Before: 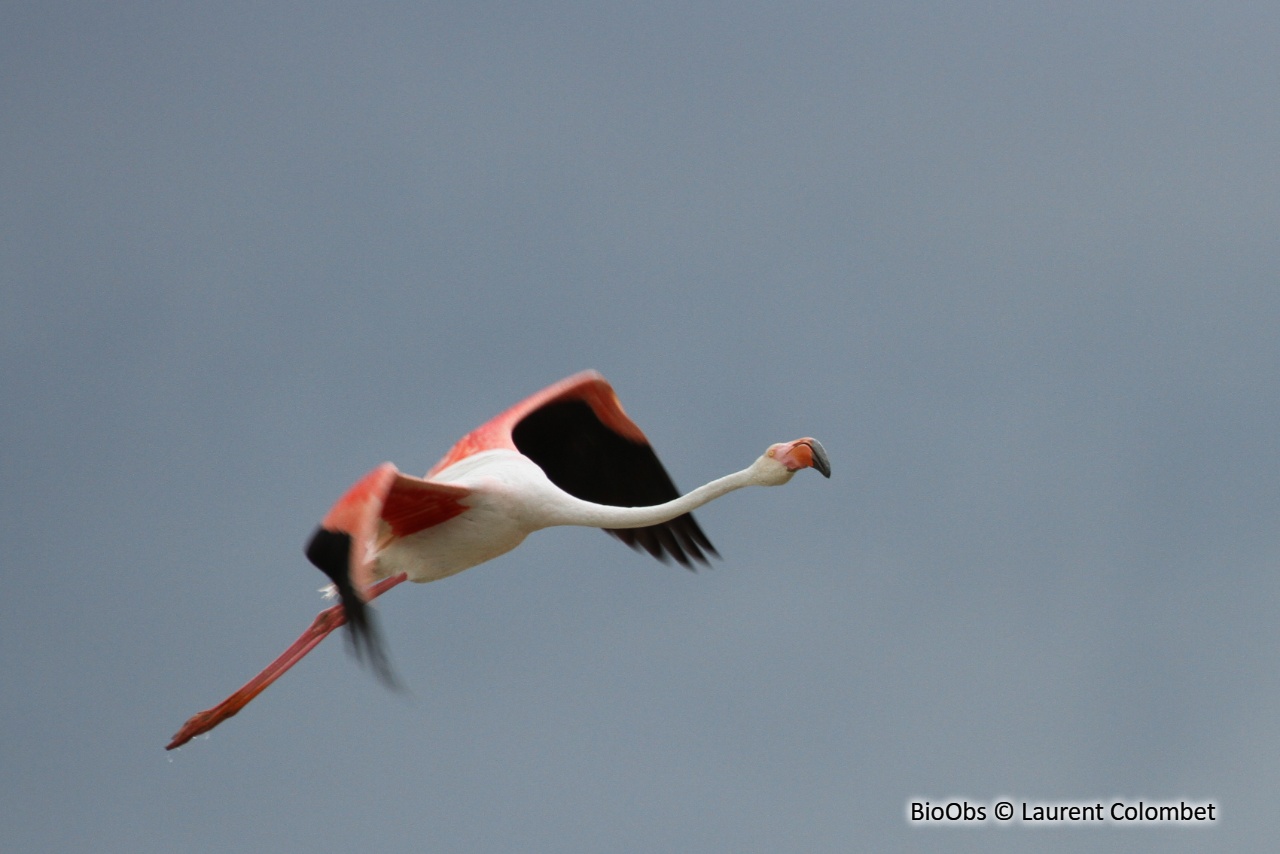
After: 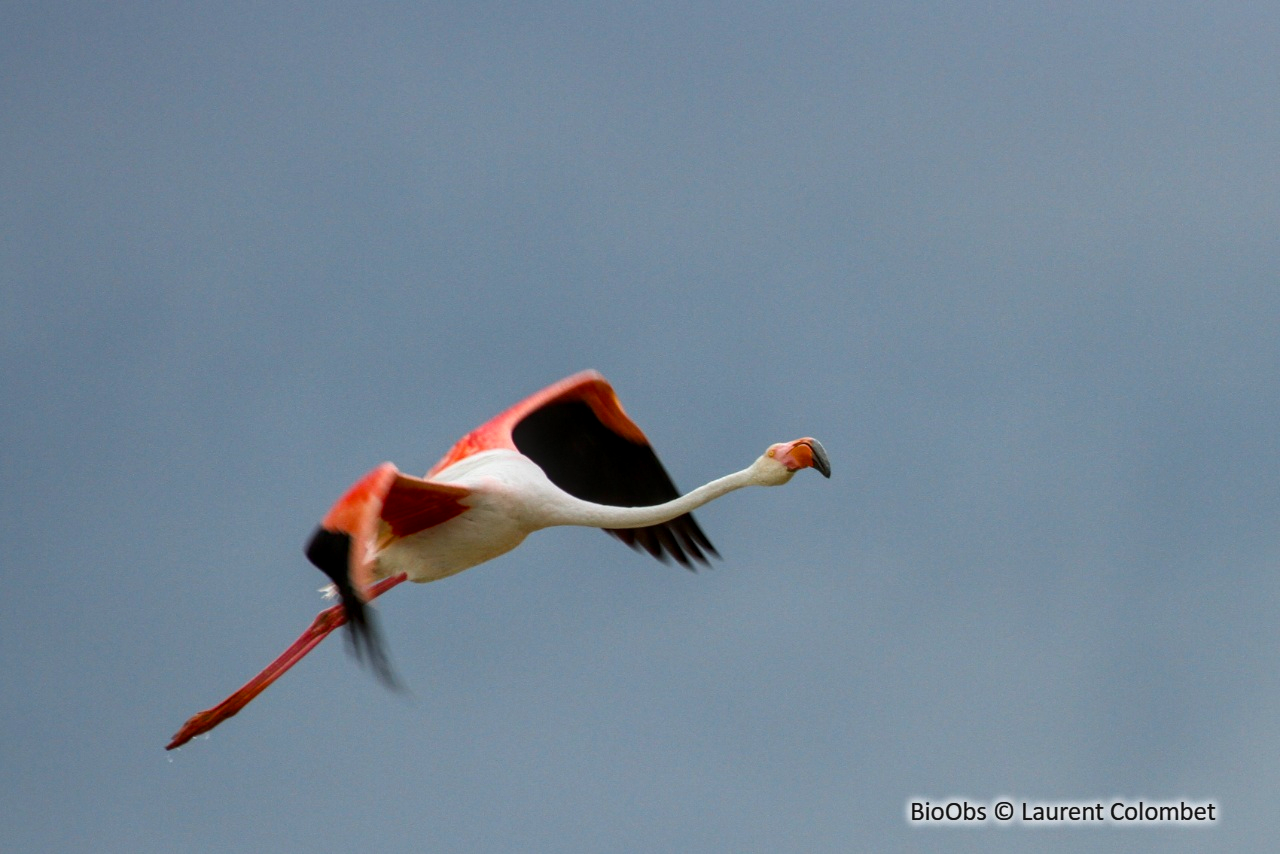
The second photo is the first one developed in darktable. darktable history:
color balance rgb: linear chroma grading › global chroma 15%, perceptual saturation grading › global saturation 30%
local contrast: detail 130%
